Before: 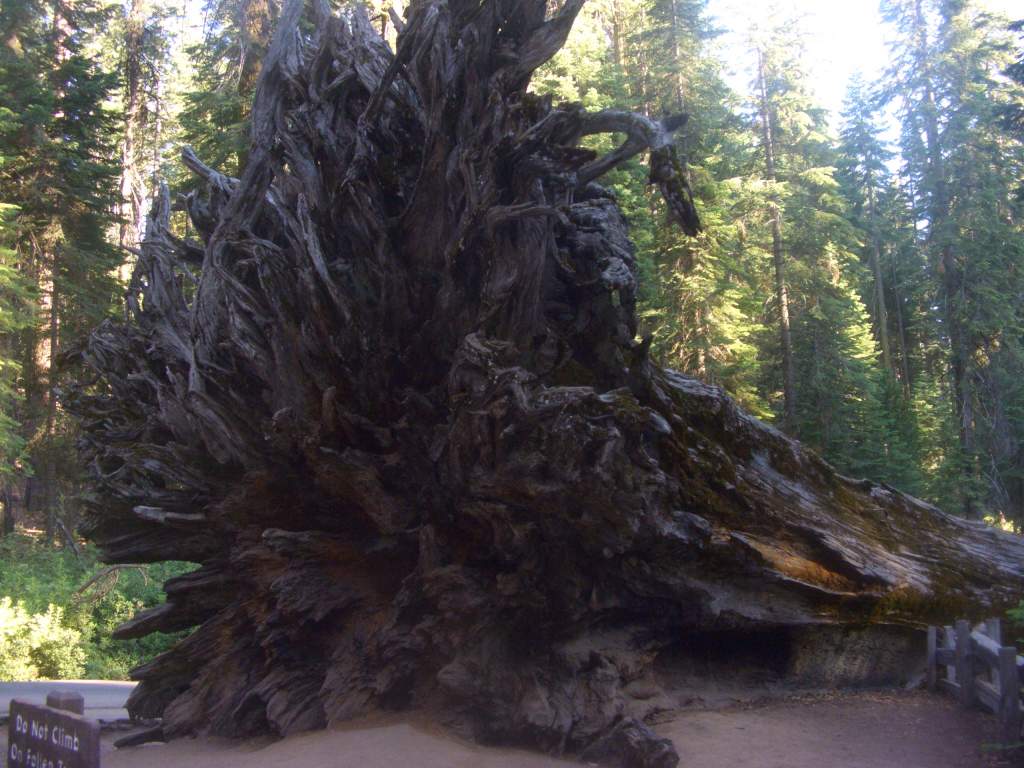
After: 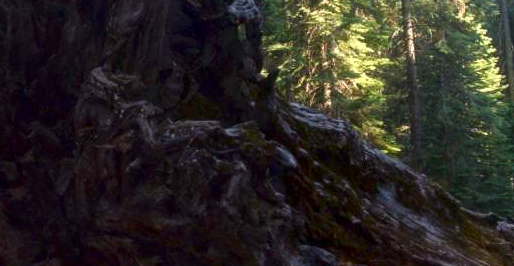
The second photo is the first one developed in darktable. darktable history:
local contrast: on, module defaults
crop: left 36.607%, top 34.735%, right 13.146%, bottom 30.611%
contrast brightness saturation: contrast 0.07, brightness -0.14, saturation 0.11
white balance: emerald 1
